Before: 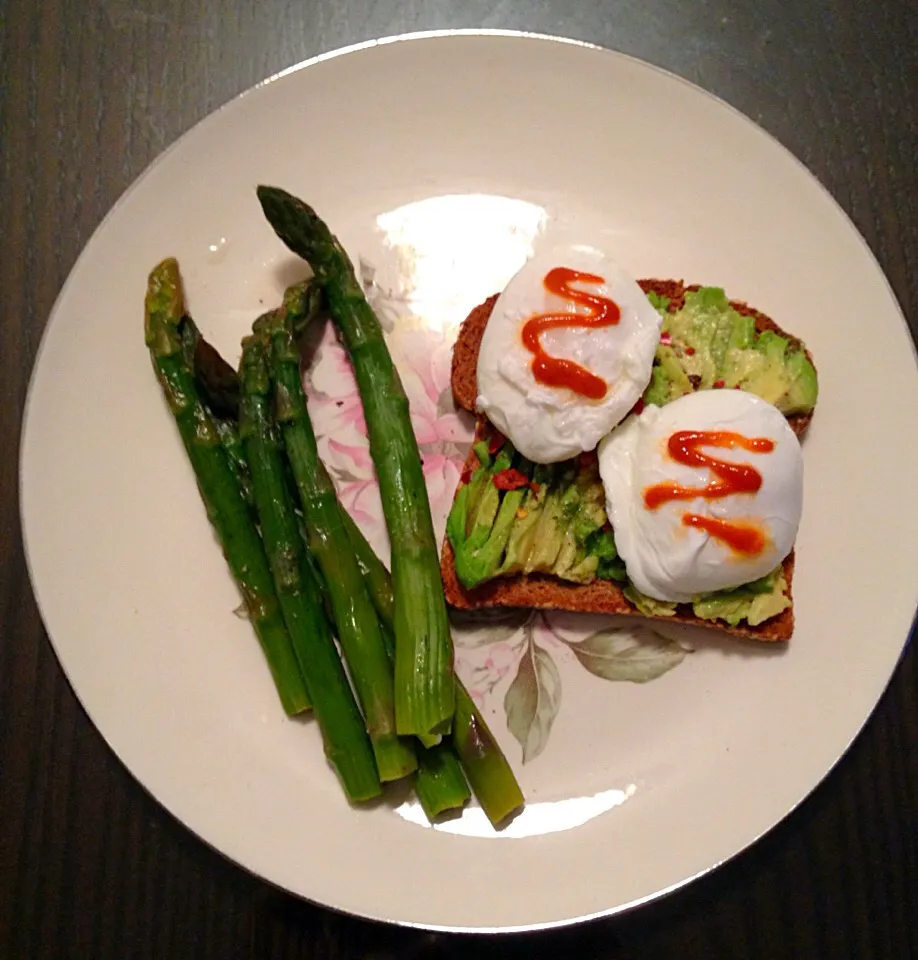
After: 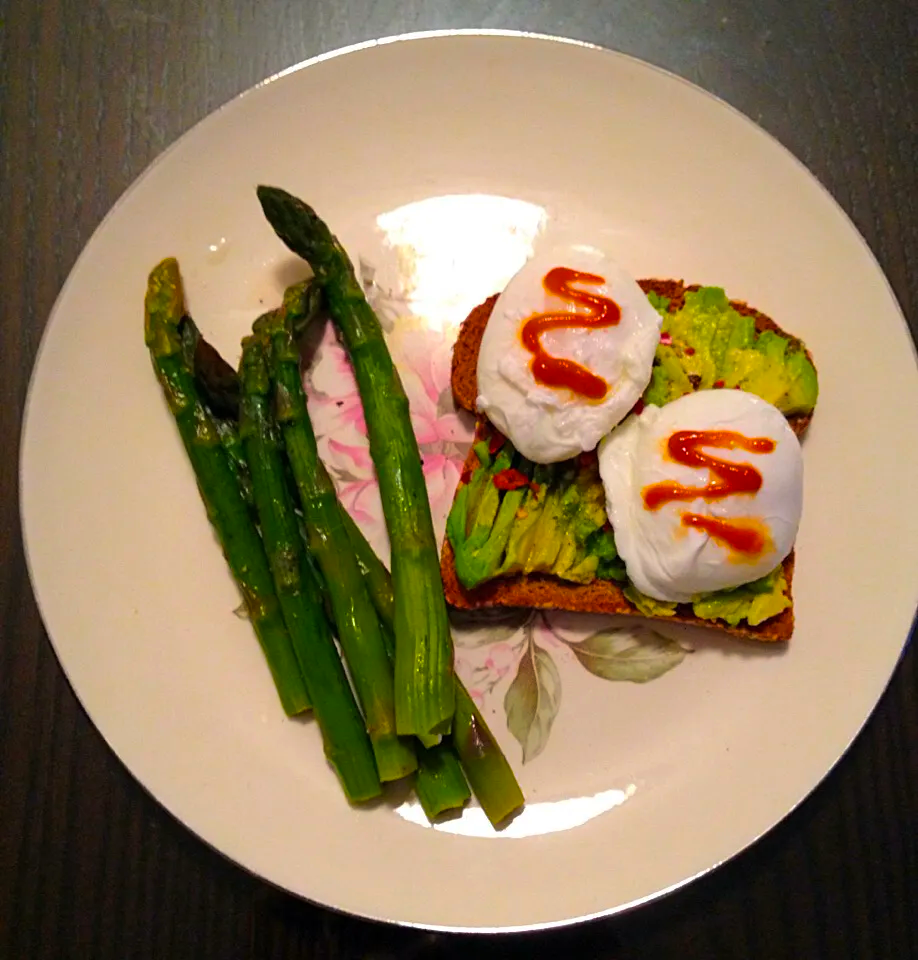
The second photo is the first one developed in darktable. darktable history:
color balance rgb: perceptual saturation grading › global saturation 60.12%, perceptual saturation grading › highlights 20.2%, perceptual saturation grading › shadows -49.589%
